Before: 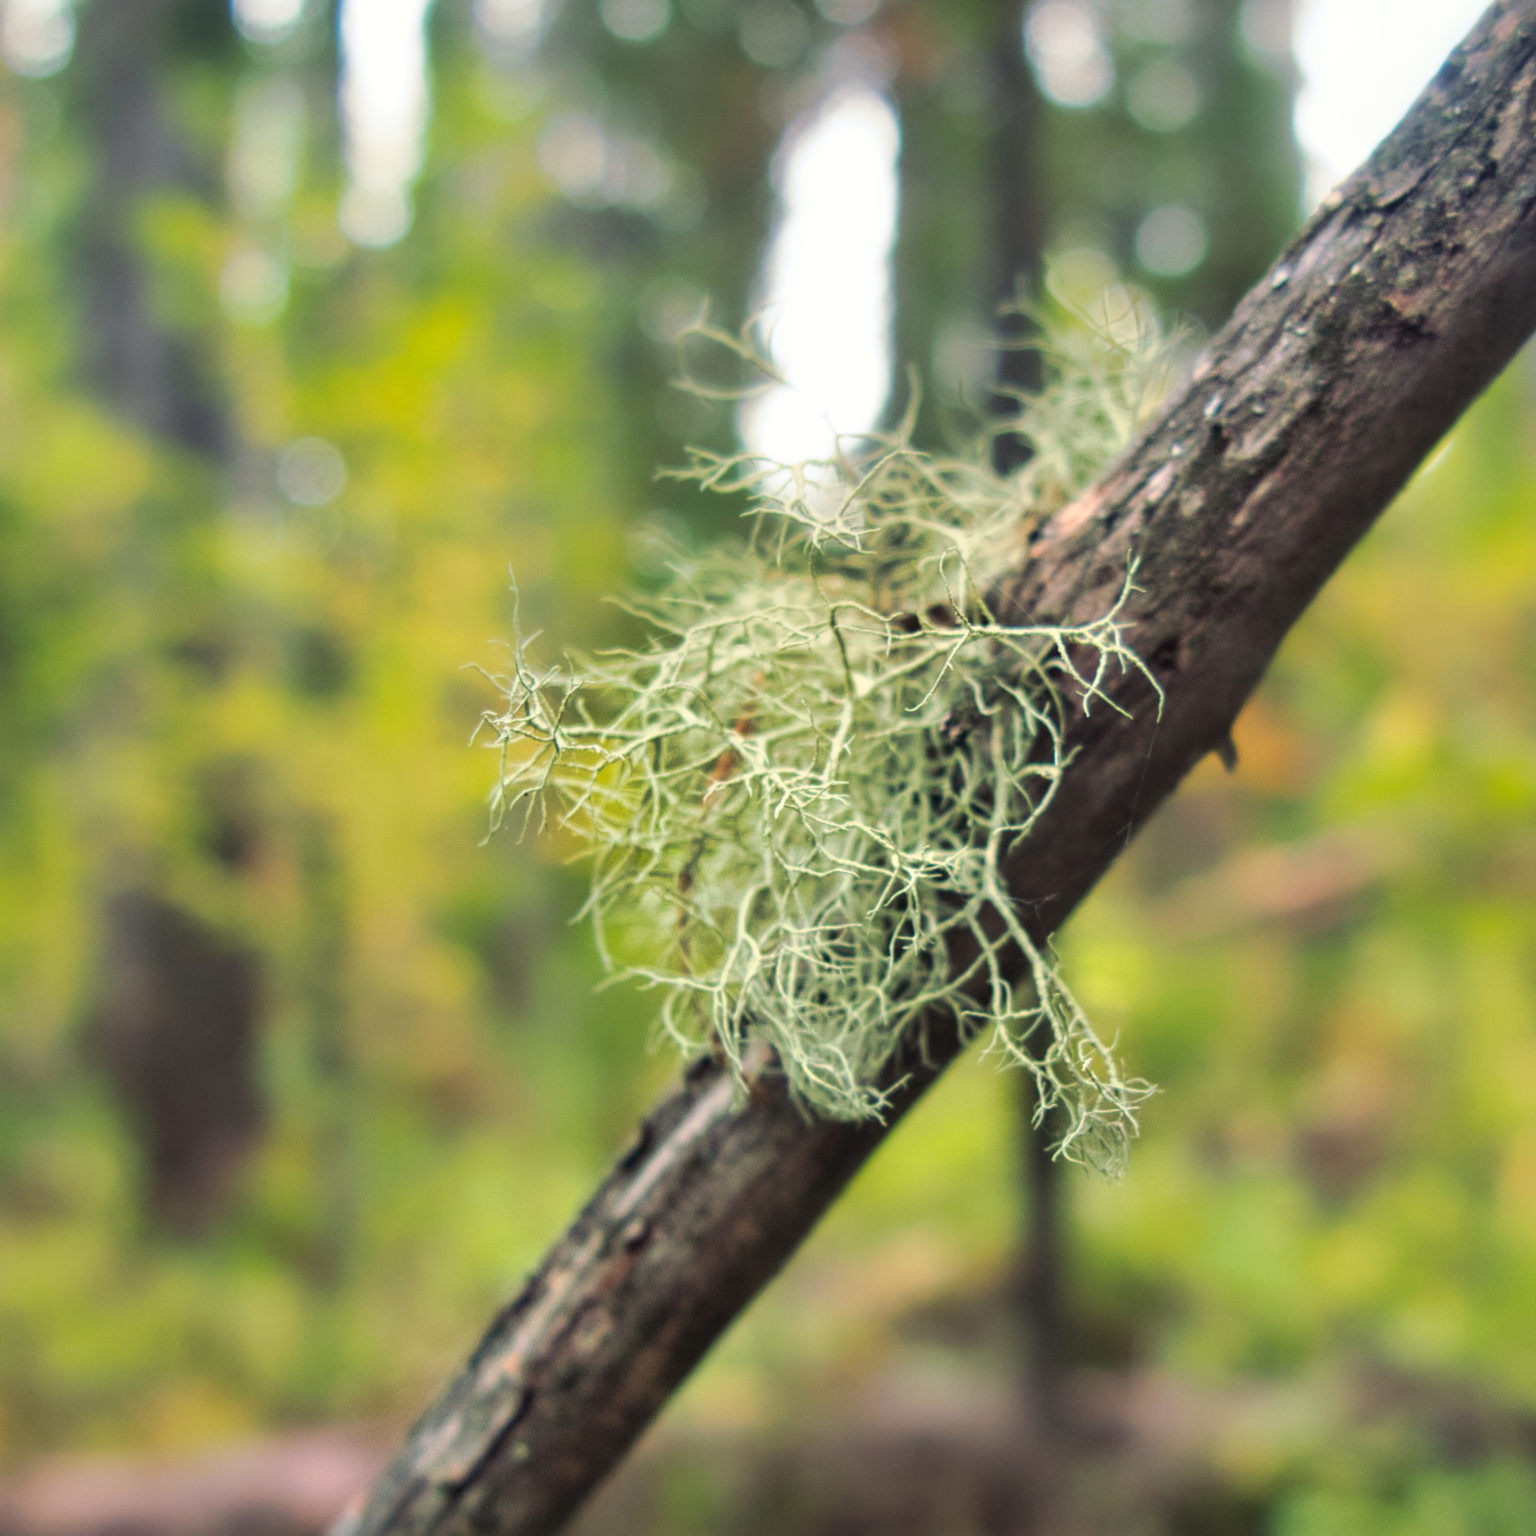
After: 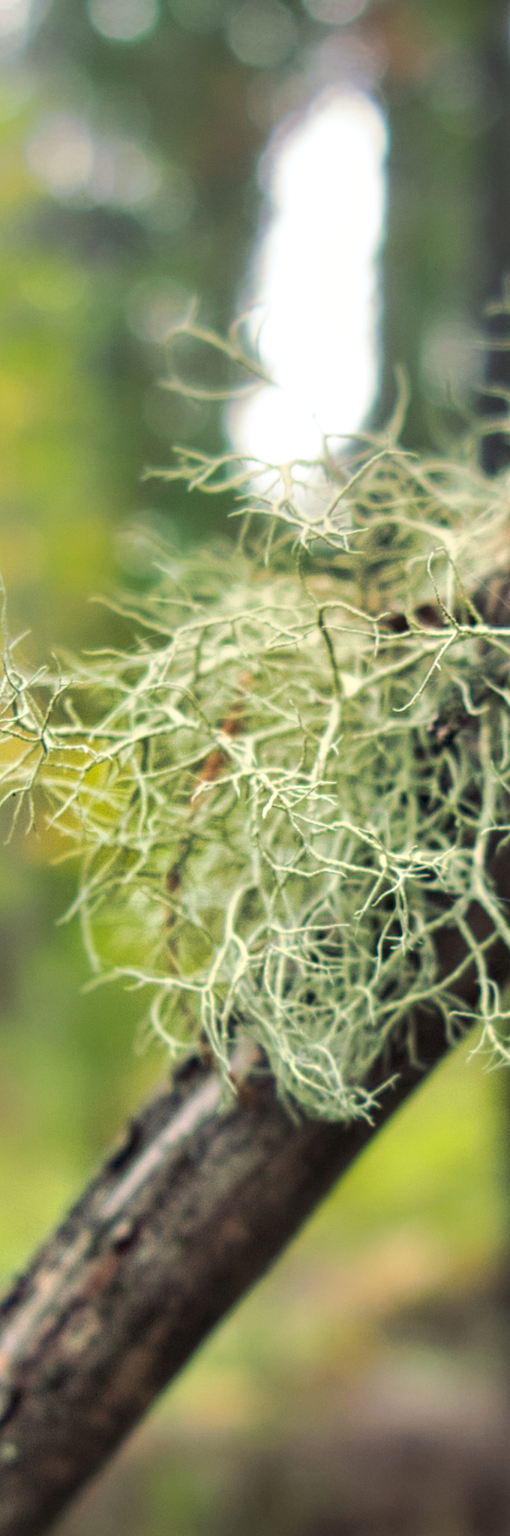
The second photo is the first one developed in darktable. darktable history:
local contrast: highlights 100%, shadows 100%, detail 120%, midtone range 0.2
crop: left 33.36%, right 33.36%
